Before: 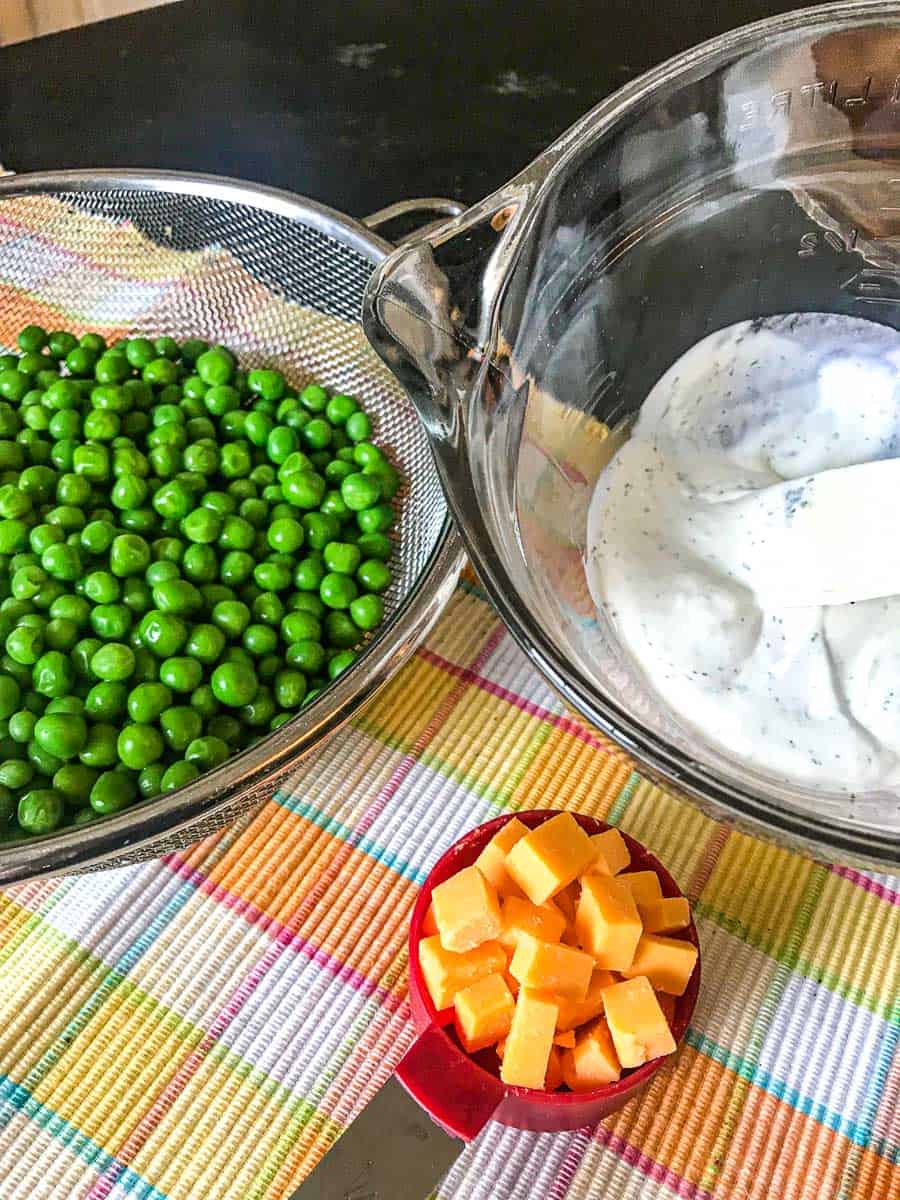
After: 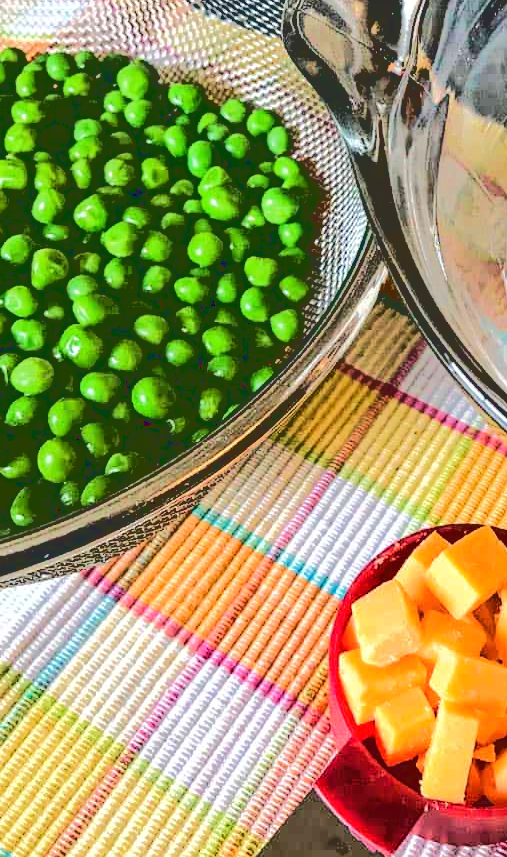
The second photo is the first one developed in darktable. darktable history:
base curve: curves: ch0 [(0.065, 0.026) (0.236, 0.358) (0.53, 0.546) (0.777, 0.841) (0.924, 0.992)], preserve colors average RGB
white balance: emerald 1
crop: left 8.966%, top 23.852%, right 34.699%, bottom 4.703%
velvia: on, module defaults
